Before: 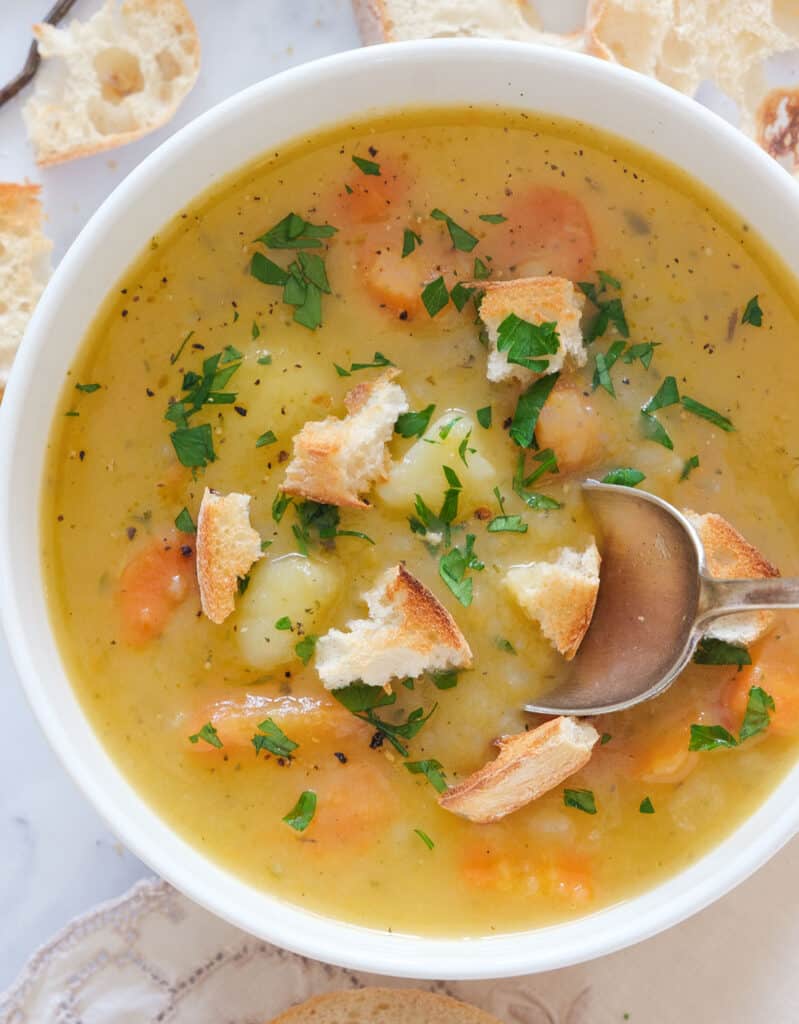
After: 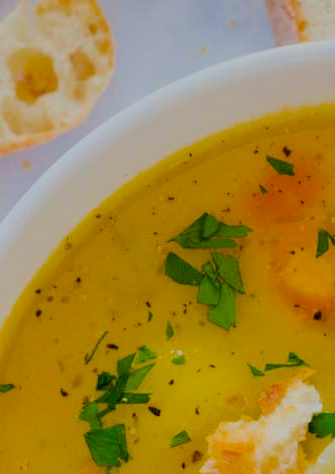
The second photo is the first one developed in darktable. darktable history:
crop and rotate: left 10.817%, top 0.062%, right 47.194%, bottom 53.626%
filmic rgb: black relative exposure -6.15 EV, white relative exposure 6.96 EV, hardness 2.23, color science v6 (2022)
shadows and highlights: radius 108.52, shadows 23.73, highlights -59.32, low approximation 0.01, soften with gaussian
color balance rgb: linear chroma grading › global chroma 25%, perceptual saturation grading › global saturation 50%
